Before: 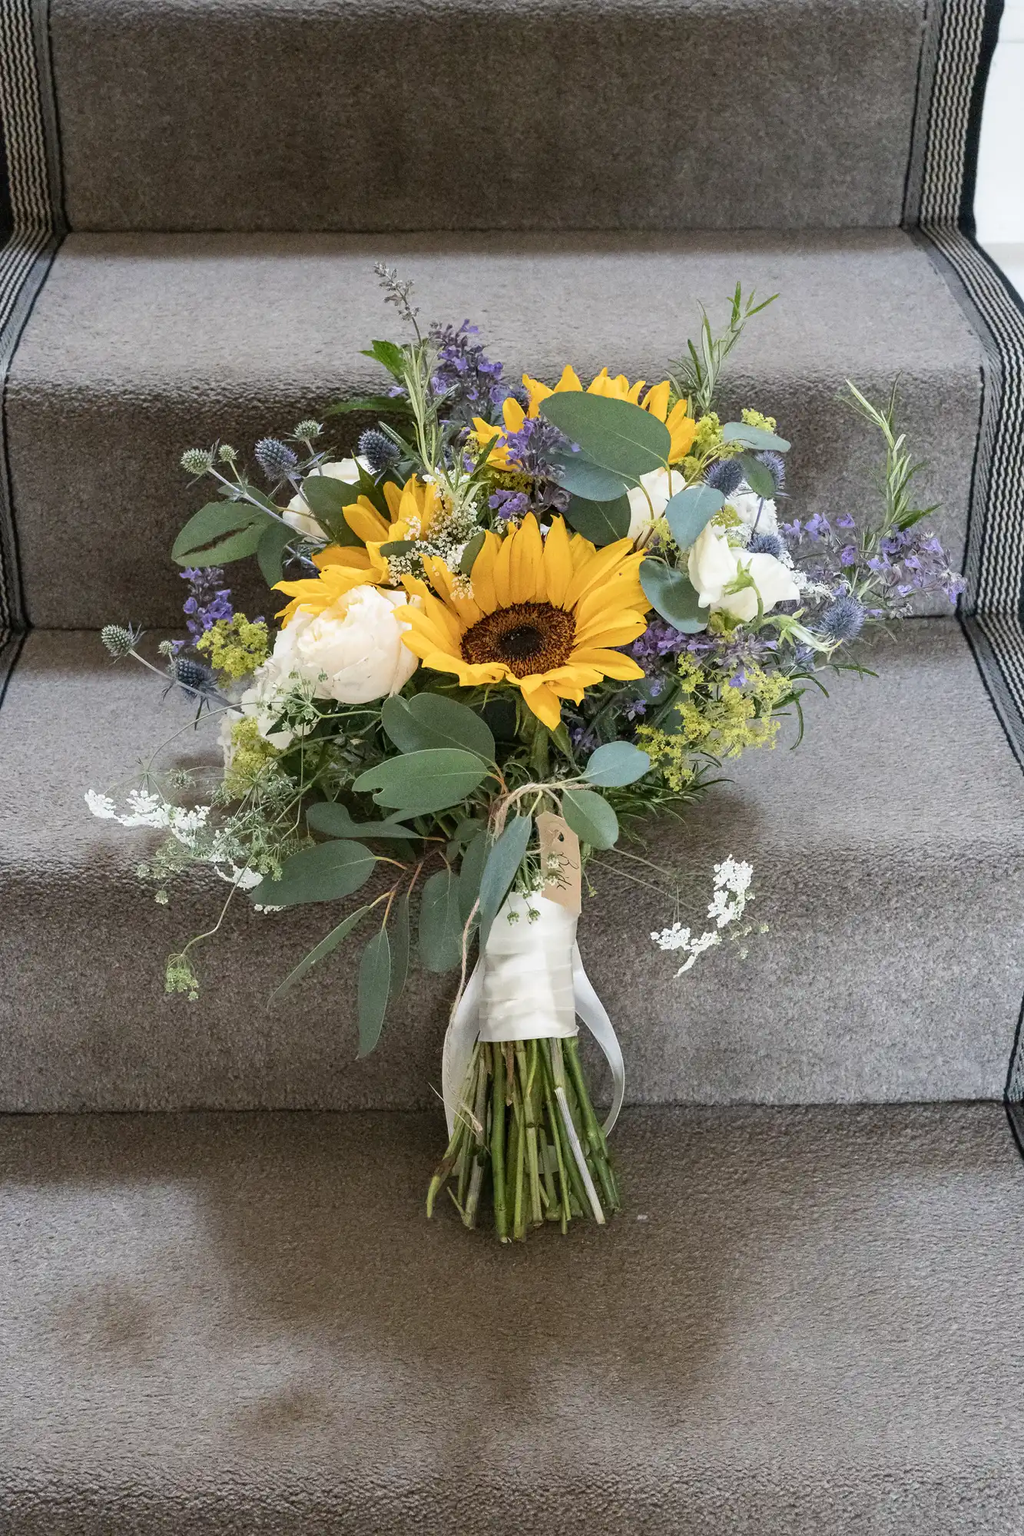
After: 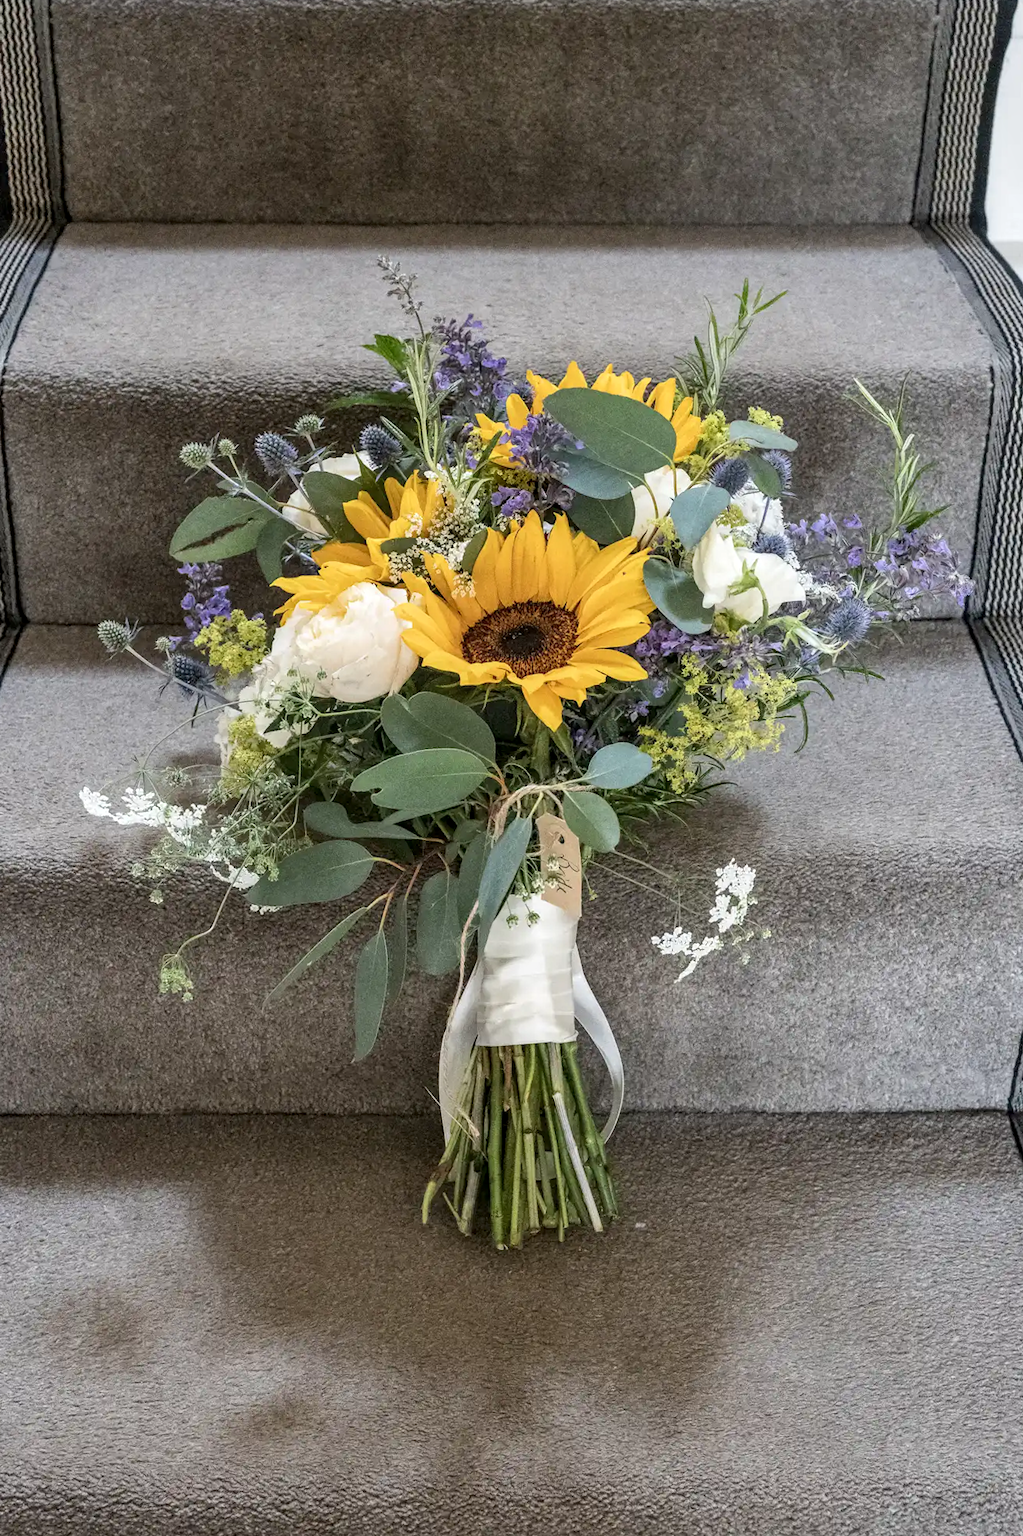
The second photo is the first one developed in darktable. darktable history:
crop and rotate: angle -0.5°
shadows and highlights: highlights color adjustment 0%, low approximation 0.01, soften with gaussian
local contrast: on, module defaults
